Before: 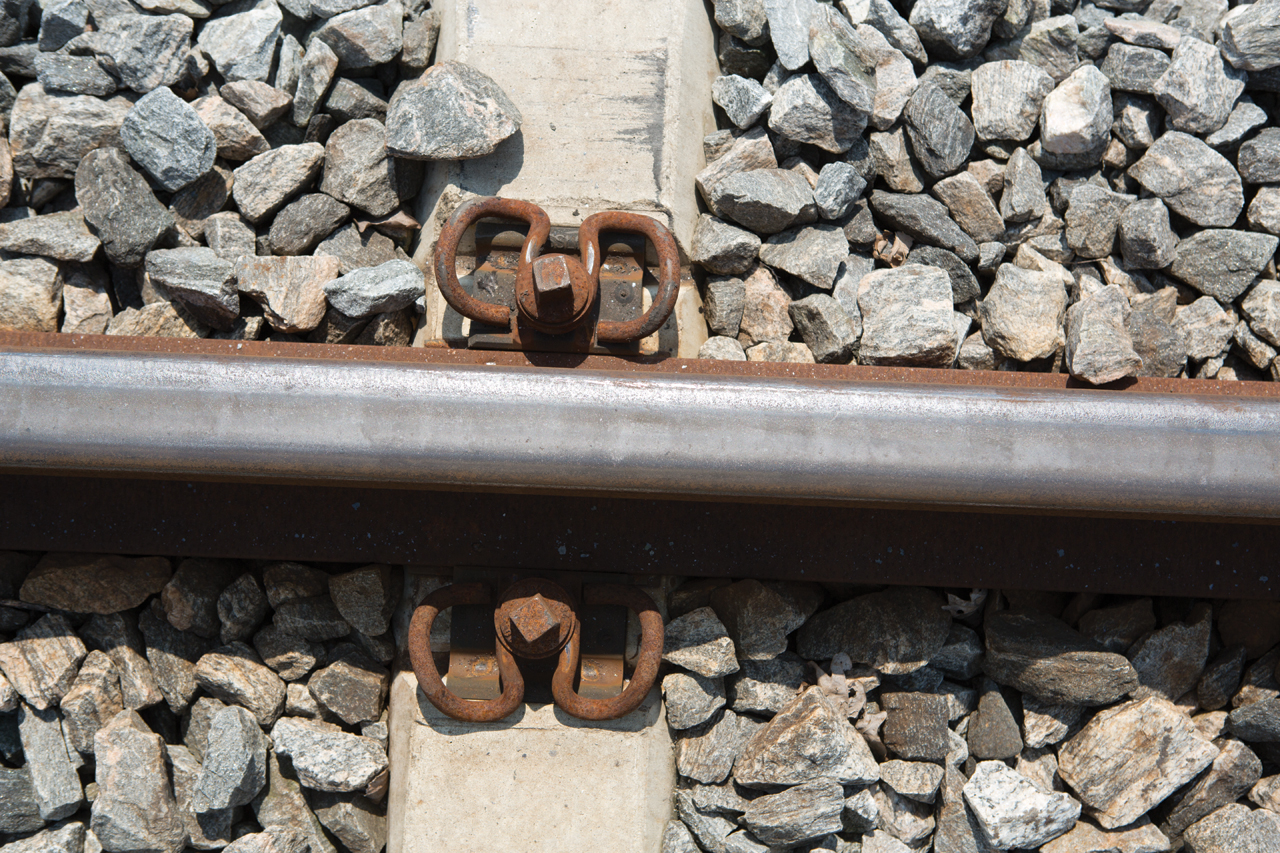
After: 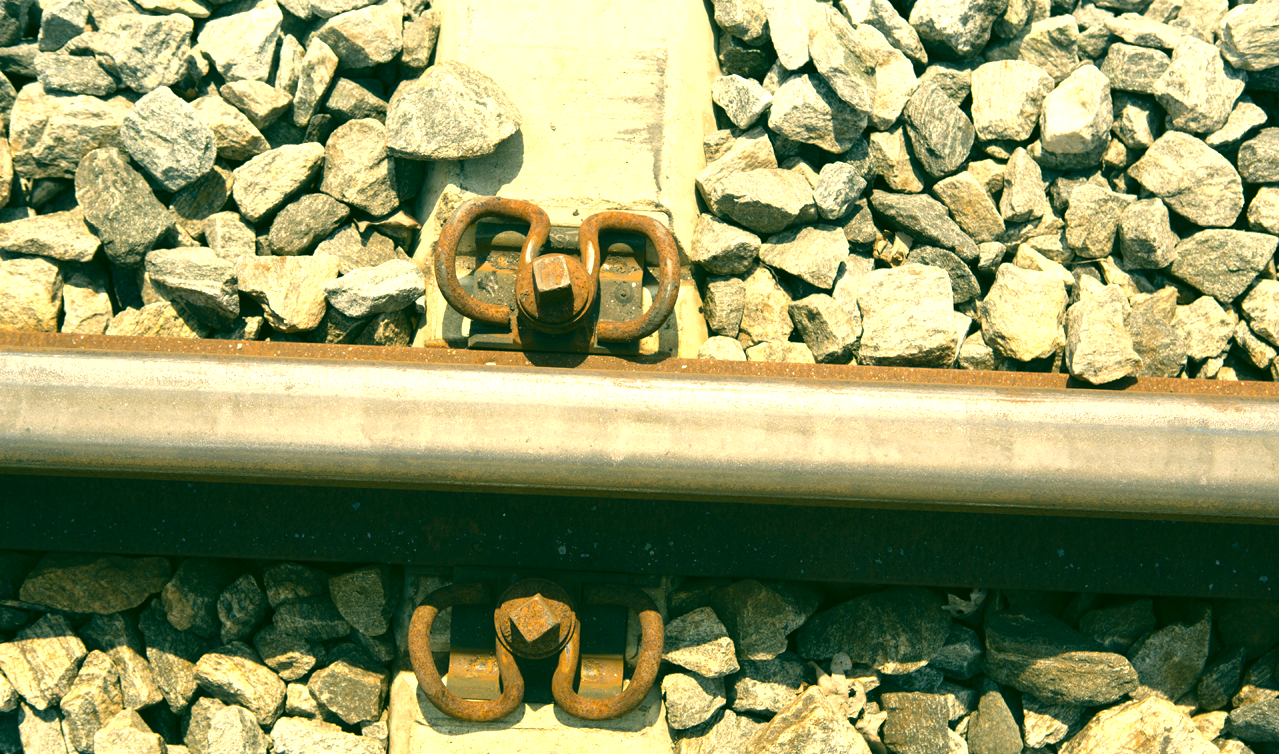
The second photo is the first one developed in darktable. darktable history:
exposure: black level correction 0, exposure 0.953 EV, compensate exposure bias true, compensate highlight preservation false
crop and rotate: top 0%, bottom 11.49%
color correction: highlights a* 5.62, highlights b* 33.57, shadows a* -25.86, shadows b* 4.02
